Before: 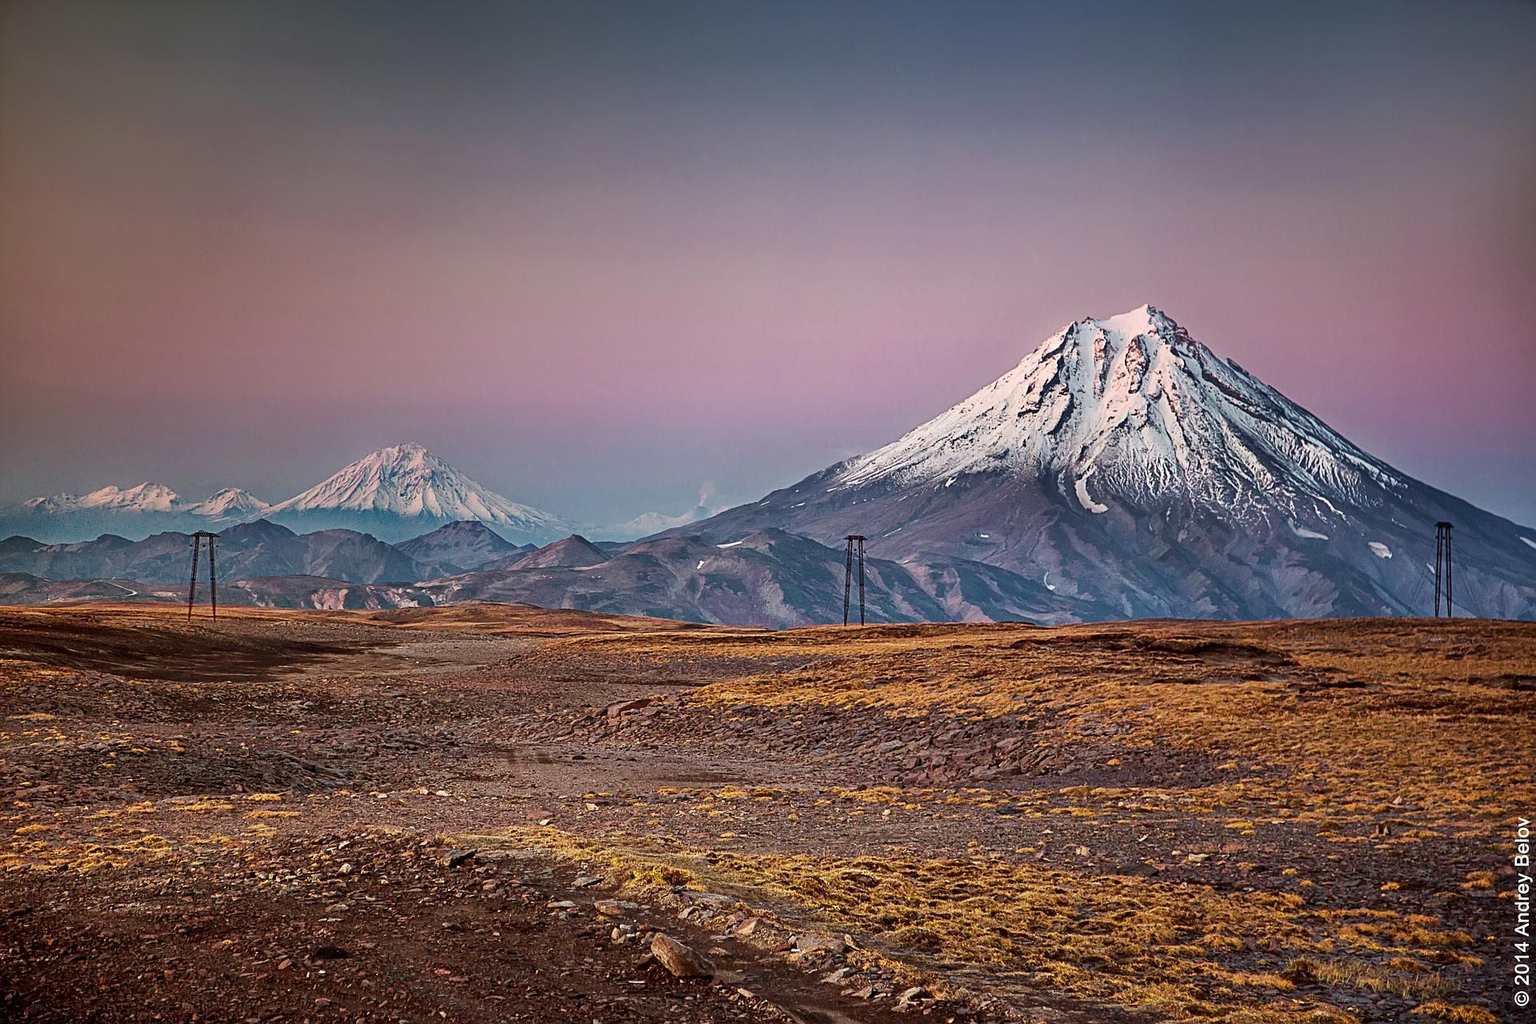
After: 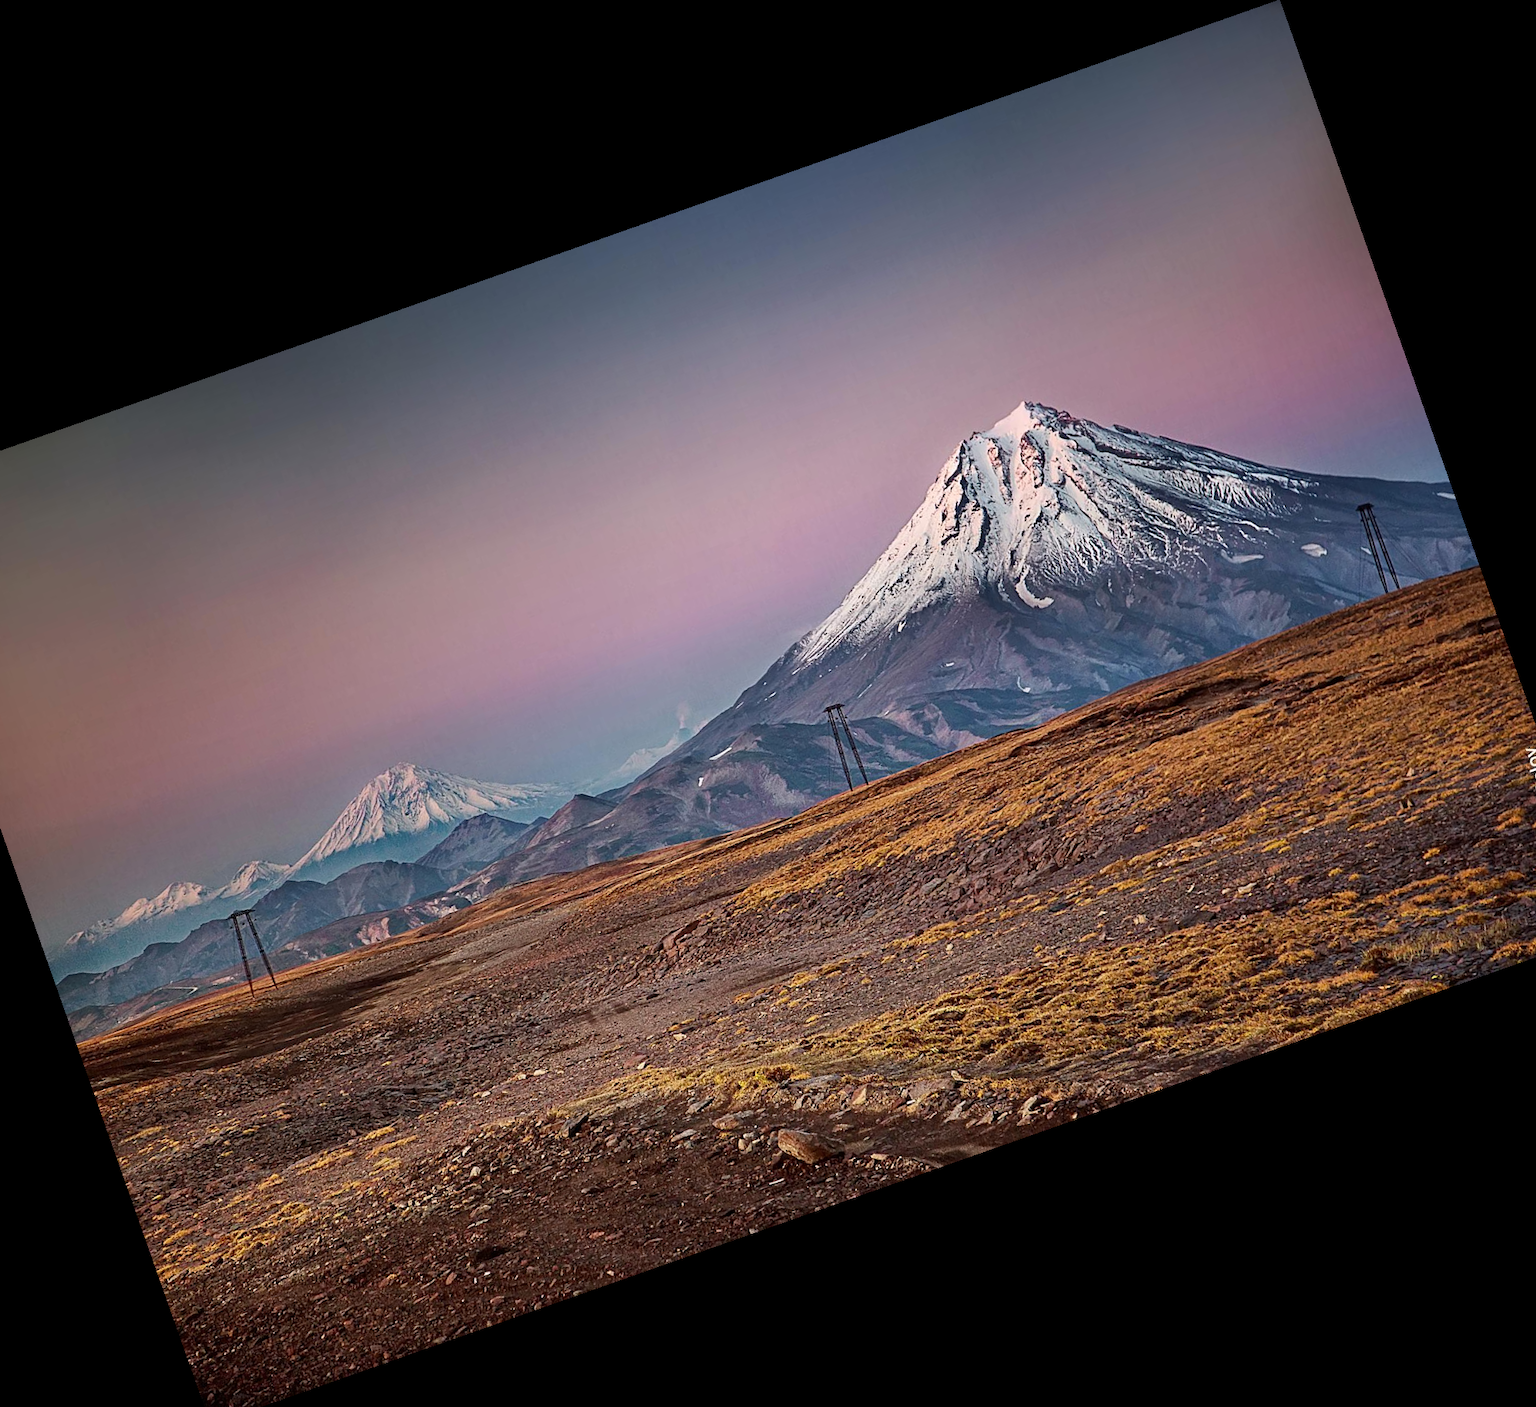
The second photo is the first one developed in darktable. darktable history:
tone equalizer: on, module defaults
crop and rotate: angle 19.43°, left 6.812%, right 4.125%, bottom 1.087%
